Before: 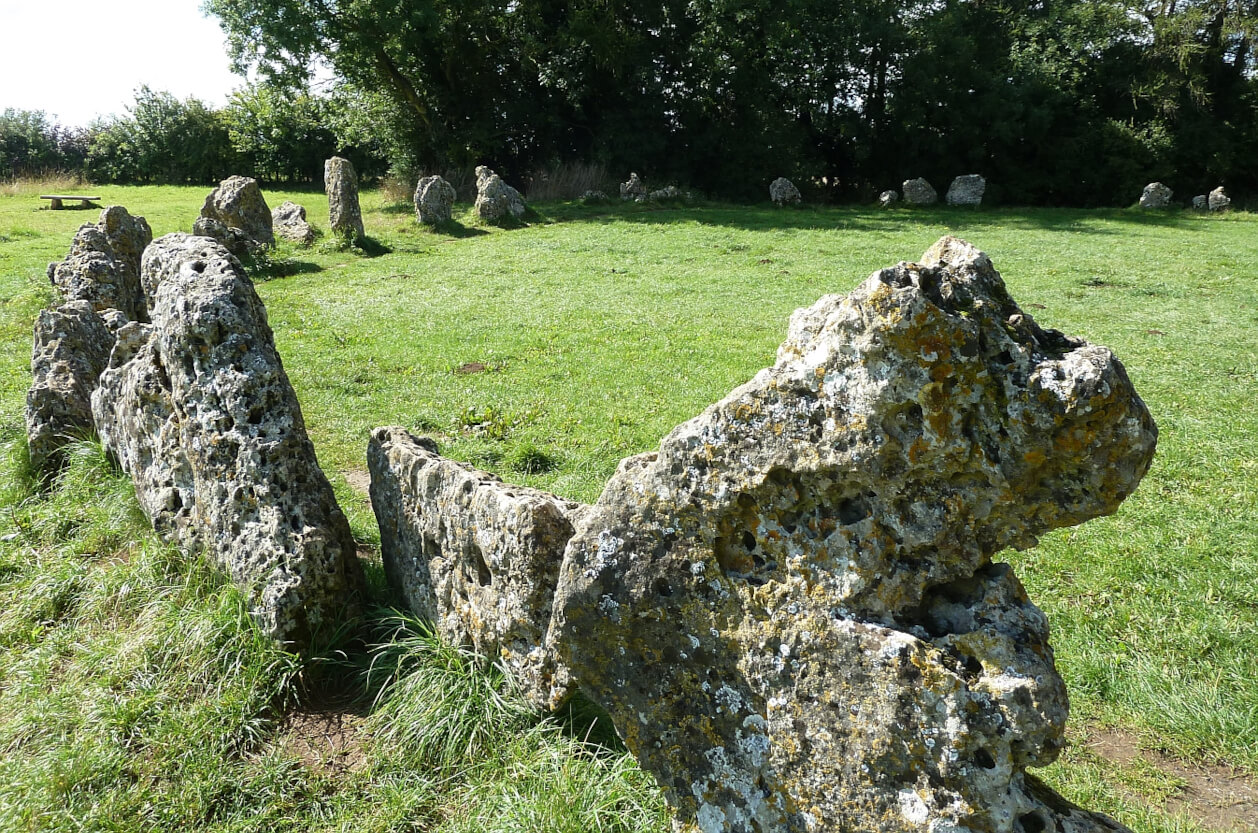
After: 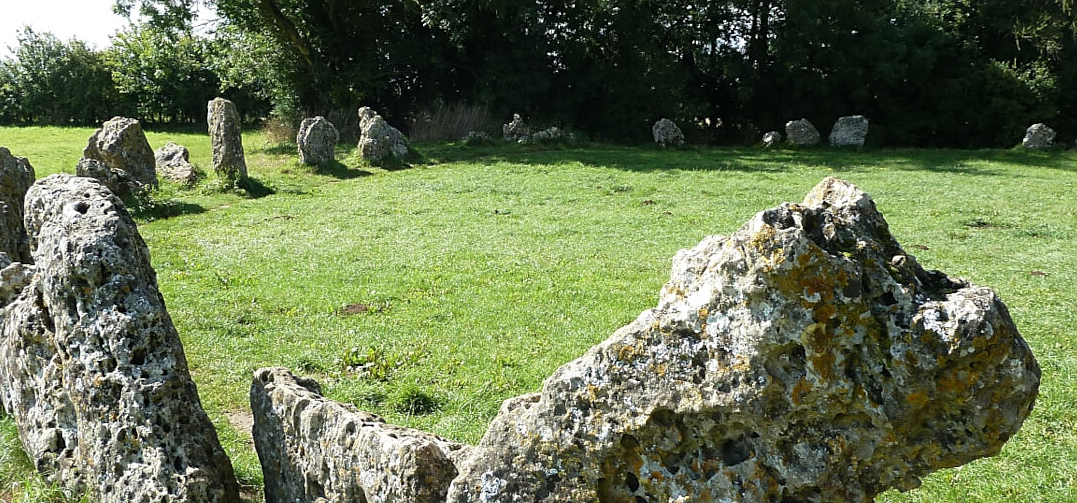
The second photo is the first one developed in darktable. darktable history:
sharpen: amount 0.2
crop and rotate: left 9.345%, top 7.22%, right 4.982%, bottom 32.331%
